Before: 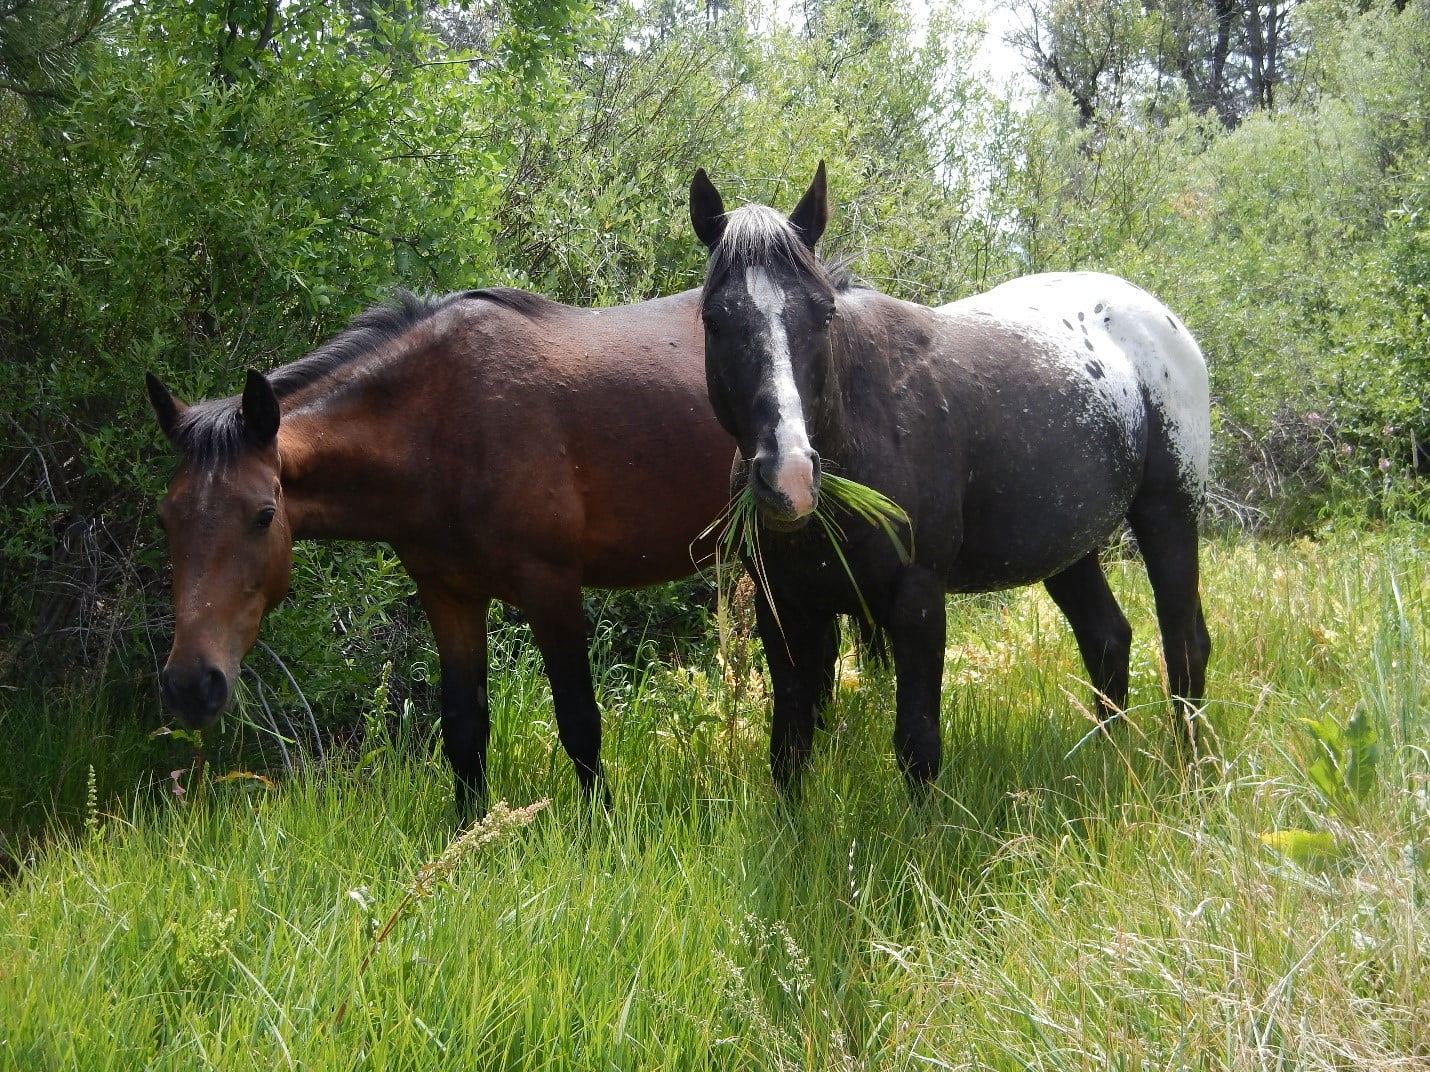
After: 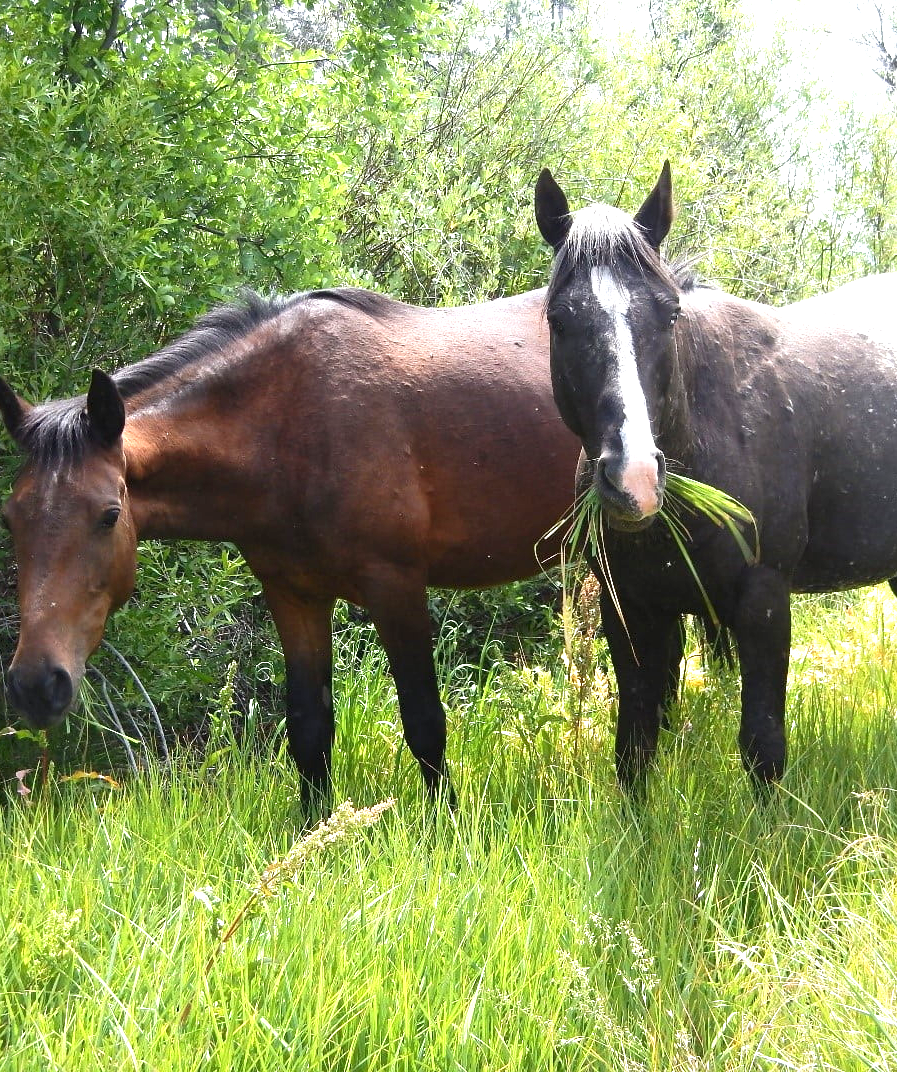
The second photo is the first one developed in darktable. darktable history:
exposure: black level correction 0, exposure 1.2 EV, compensate exposure bias true, compensate highlight preservation false
crop: left 10.85%, right 26.405%
